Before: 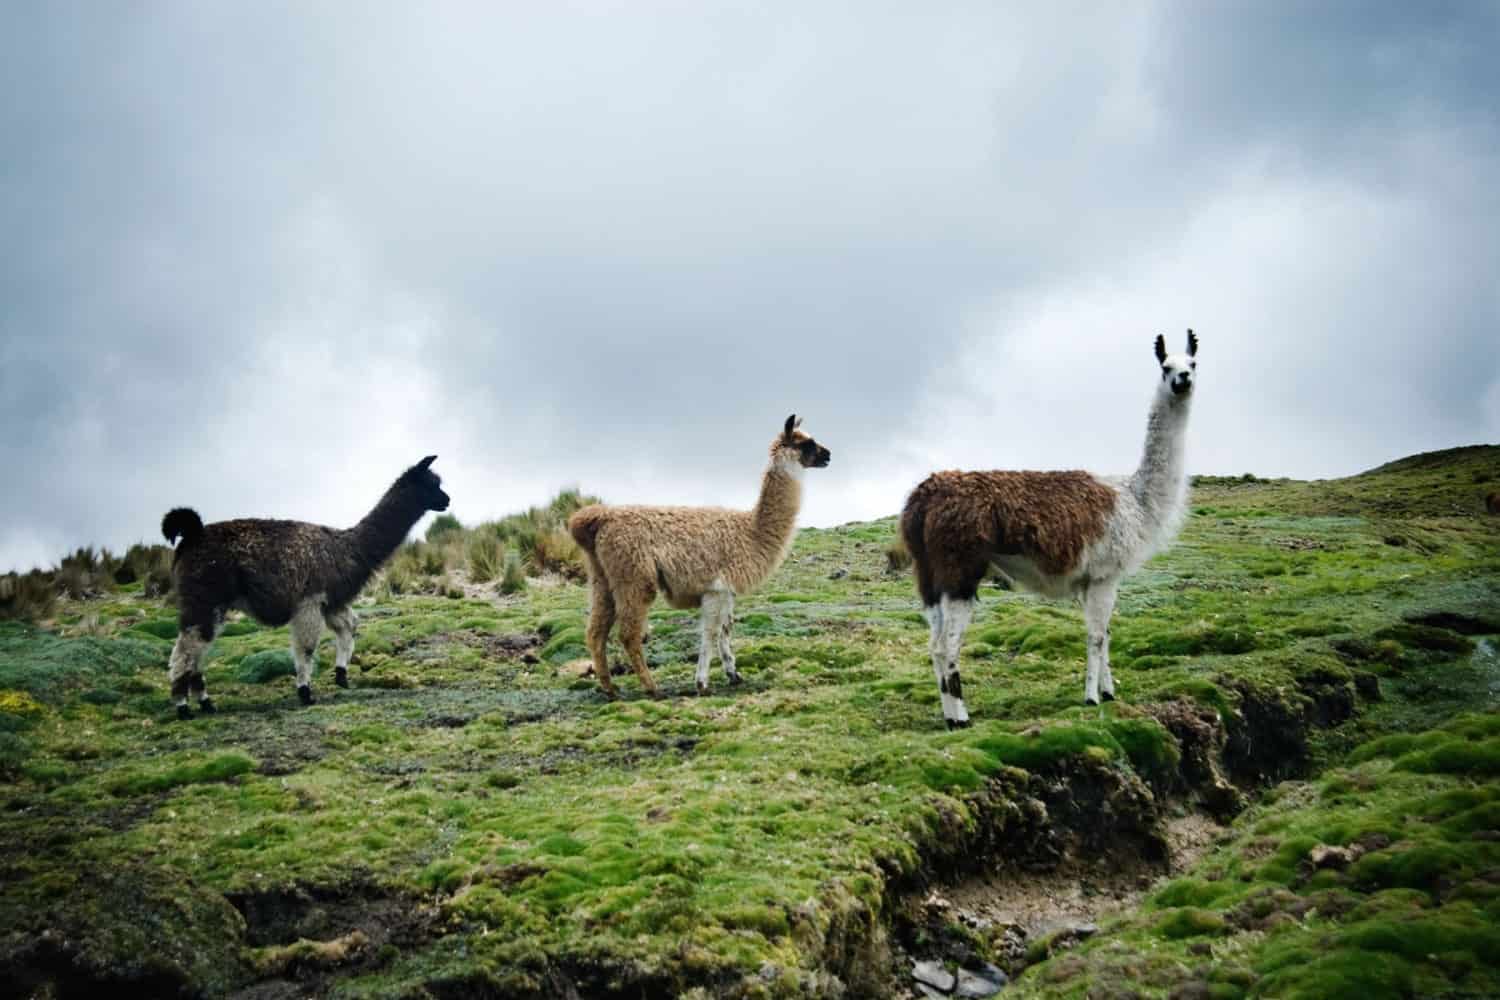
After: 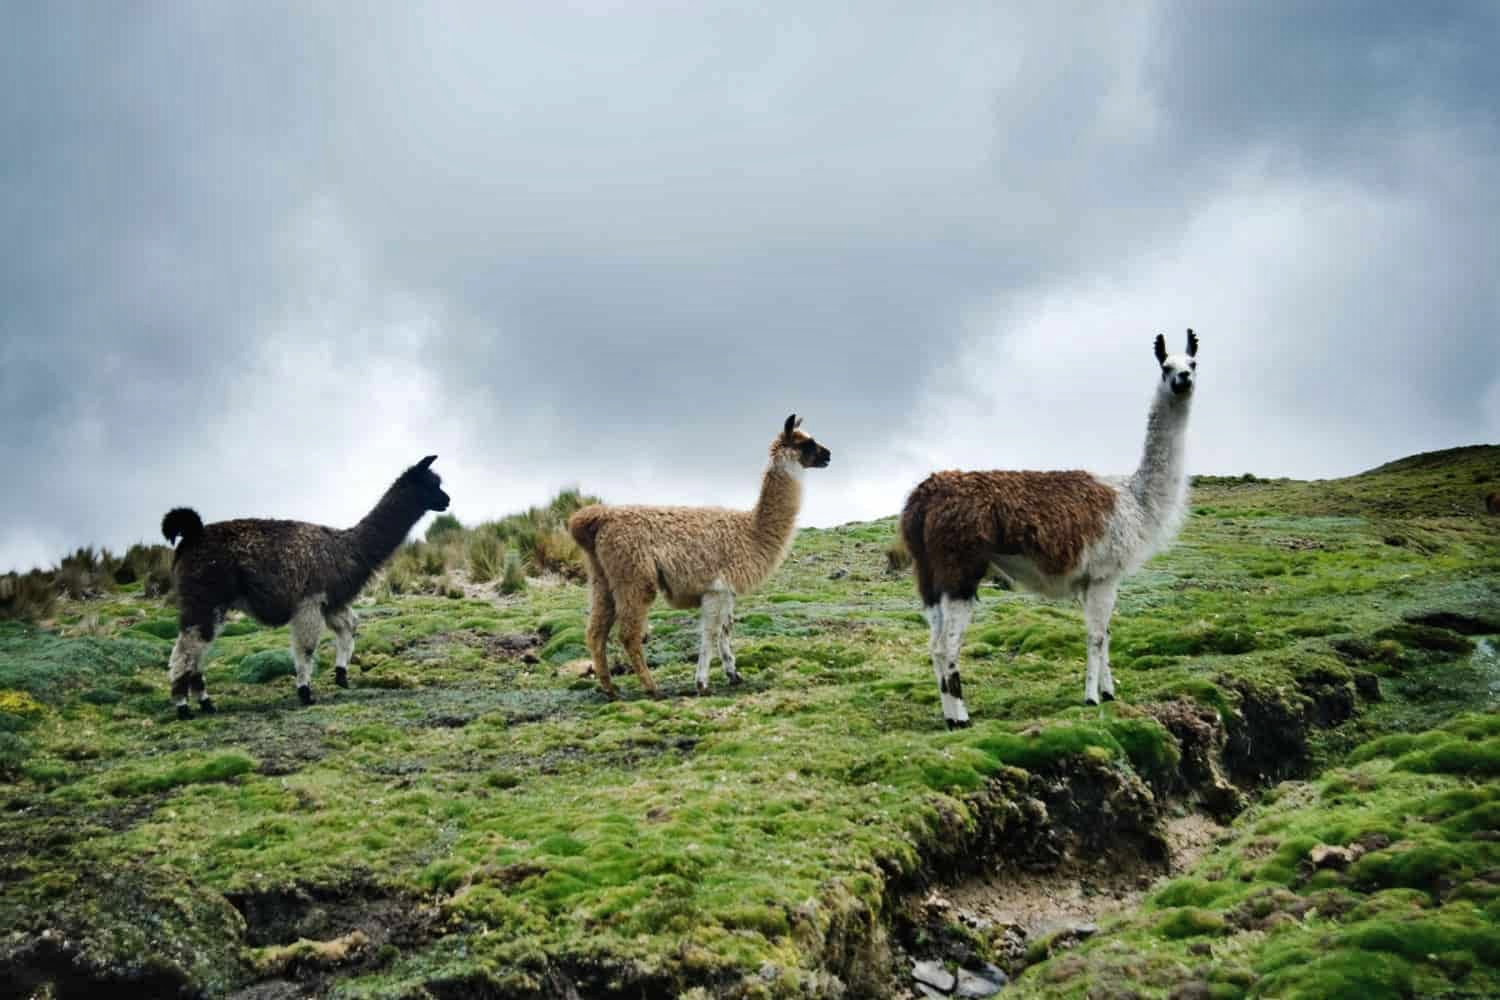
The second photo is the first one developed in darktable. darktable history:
shadows and highlights: shadows 60.64, soften with gaussian
